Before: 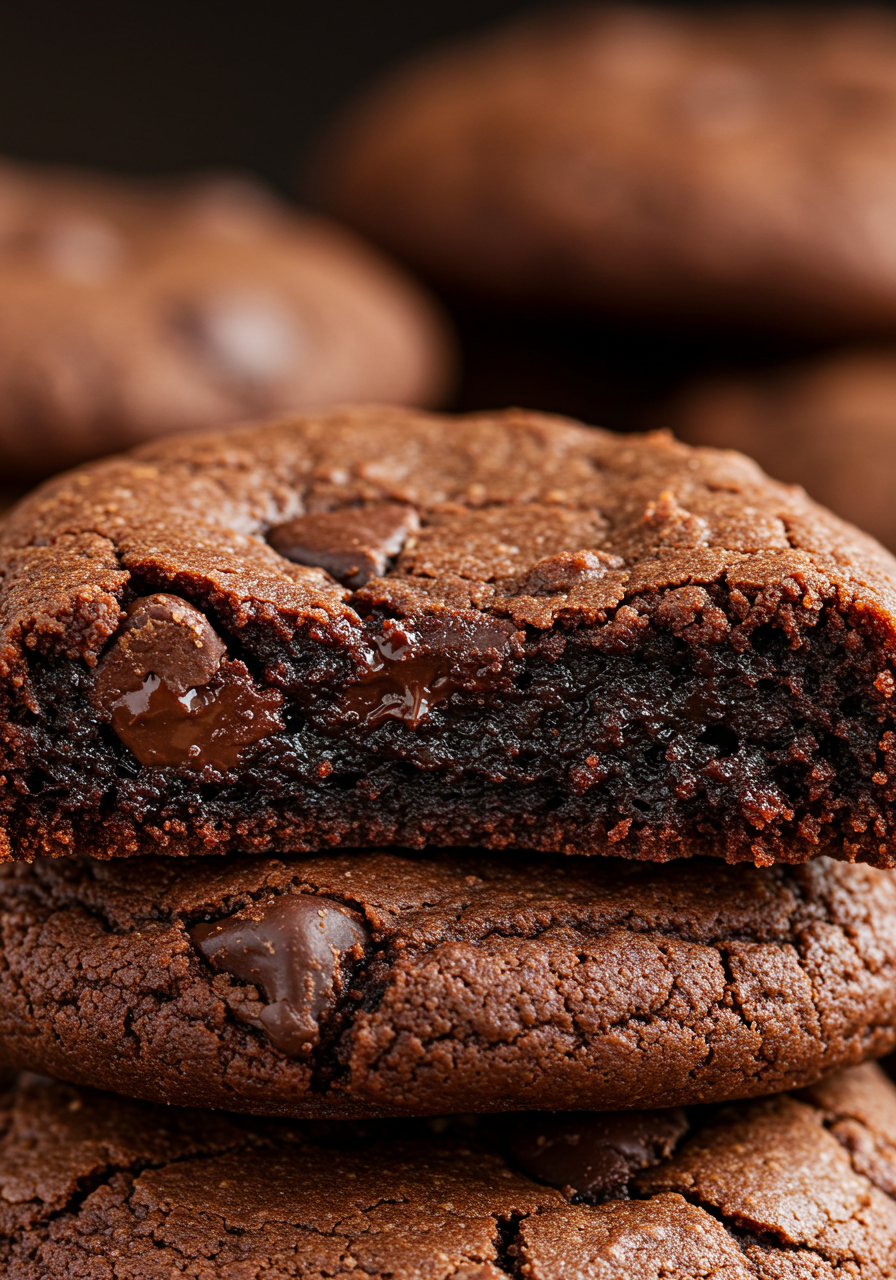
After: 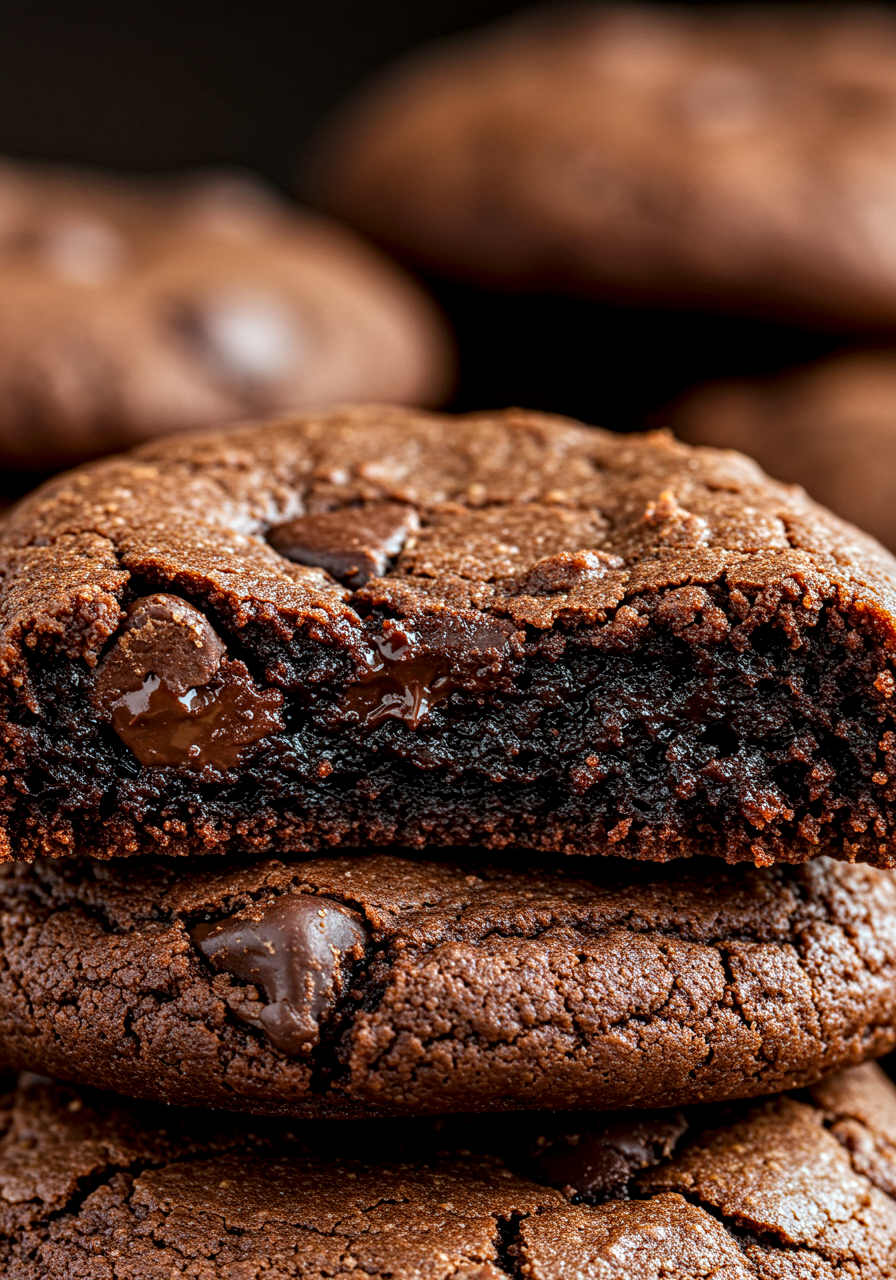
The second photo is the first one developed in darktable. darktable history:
local contrast: highlights 26%, detail 150%
color calibration: output R [1.063, -0.012, -0.003, 0], output G [0, 1.022, 0.021, 0], output B [-0.079, 0.047, 1, 0], illuminant F (fluorescent), F source F9 (Cool White Deluxe 4150 K) – high CRI, x 0.374, y 0.373, temperature 4160.98 K
